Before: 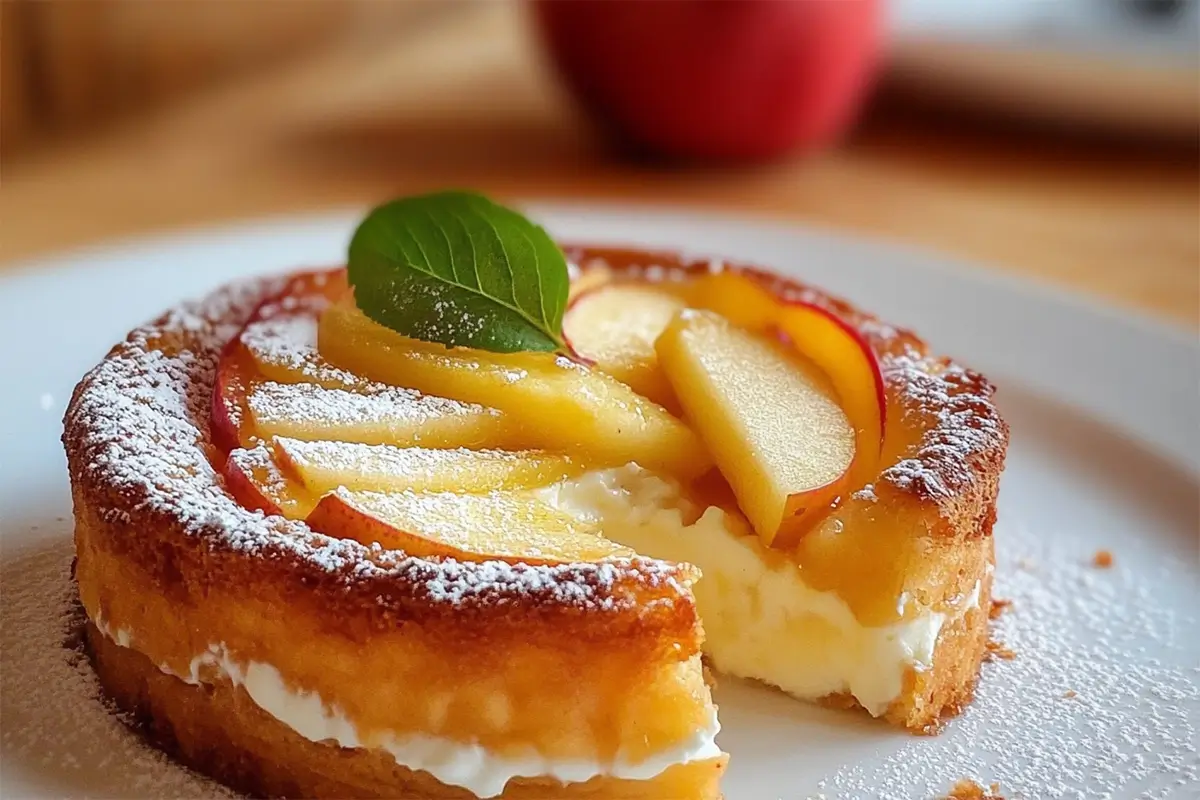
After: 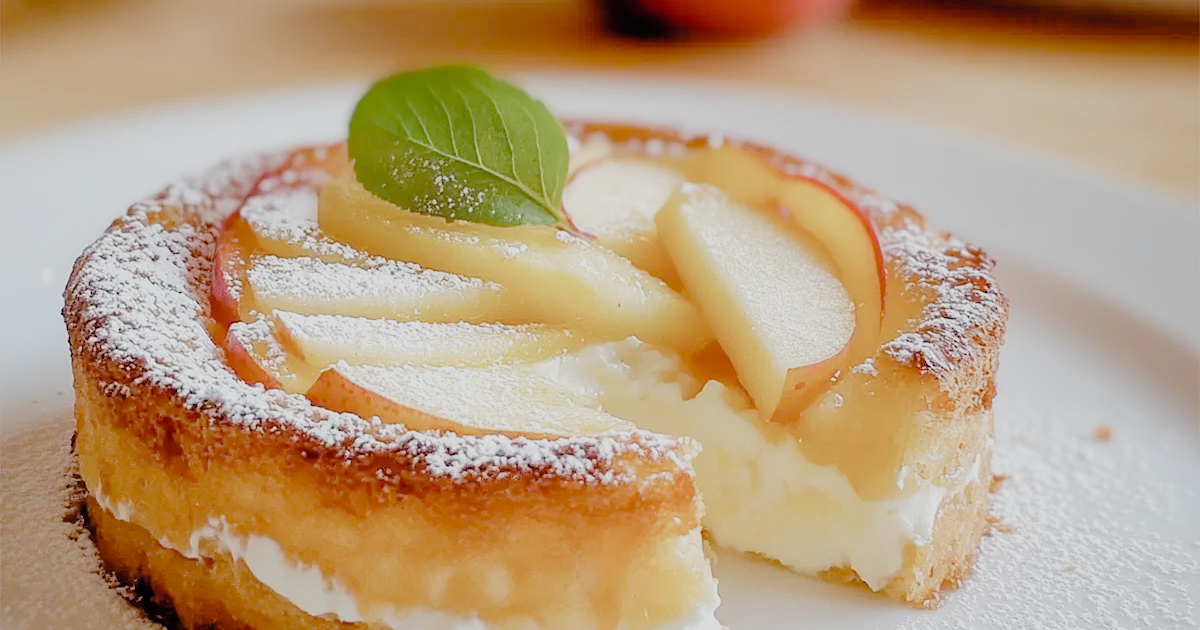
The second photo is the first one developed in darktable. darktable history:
crop and rotate: top 15.85%, bottom 5.388%
filmic rgb: black relative exposure -4.48 EV, white relative exposure 6.56 EV, hardness 1.92, contrast 0.515, preserve chrominance no, color science v4 (2020)
exposure: black level correction 0.001, exposure 1.736 EV, compensate highlight preservation false
